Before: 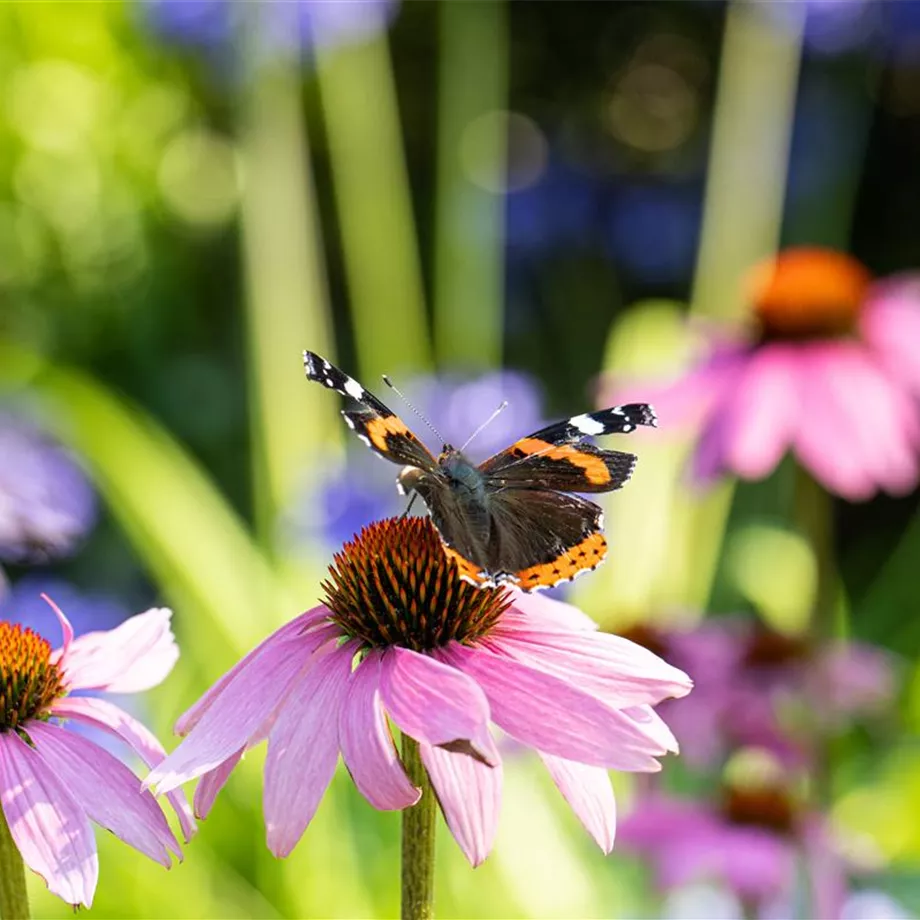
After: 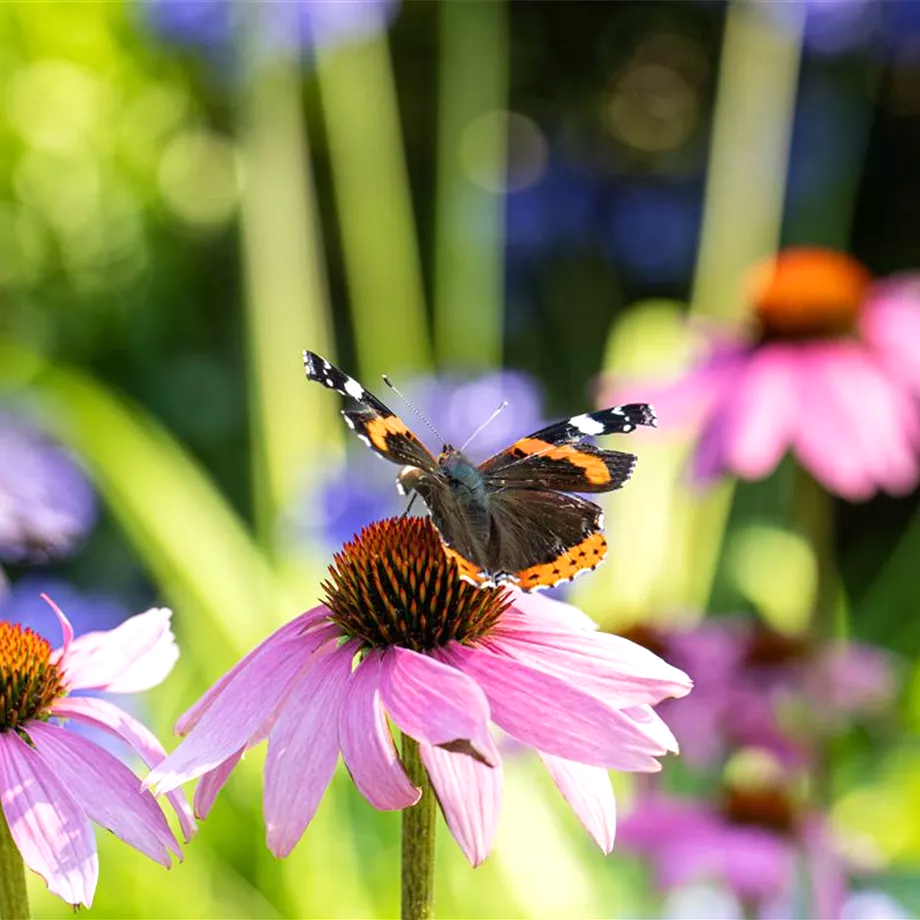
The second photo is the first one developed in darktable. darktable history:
velvia: strength 9.25%
exposure: exposure 0.127 EV, compensate highlight preservation false
